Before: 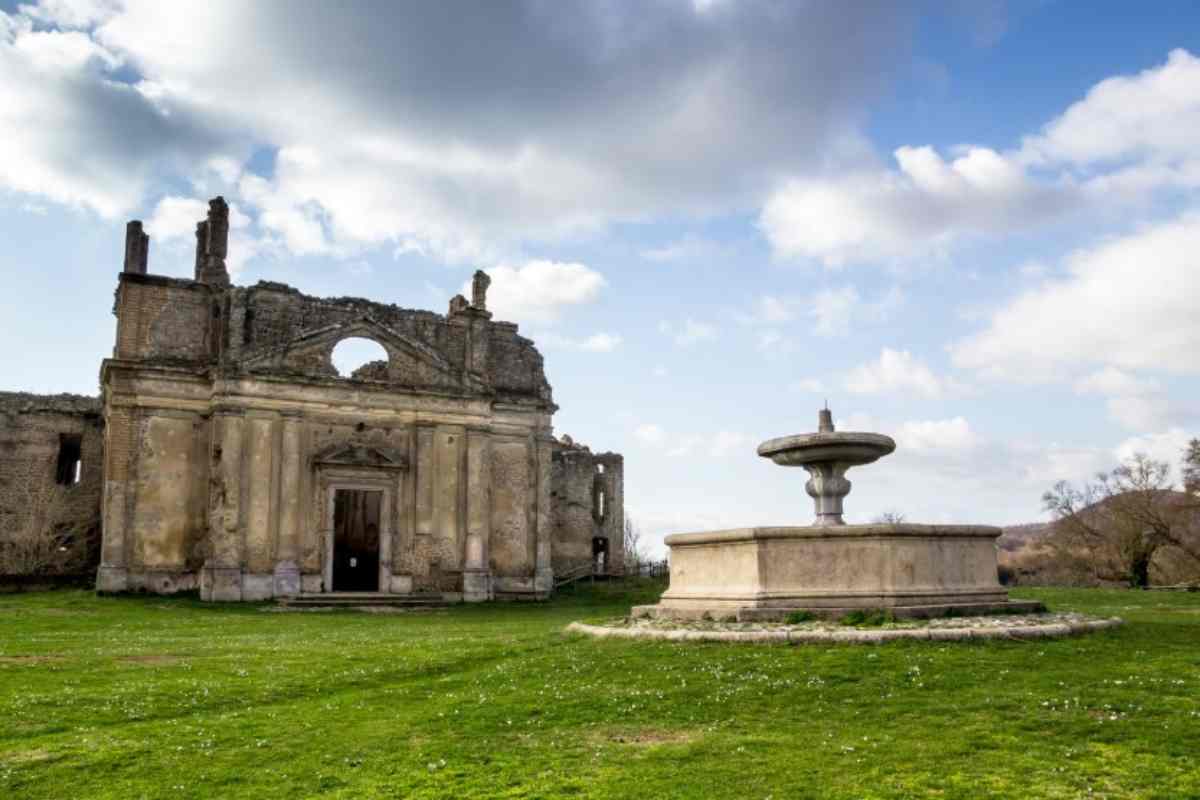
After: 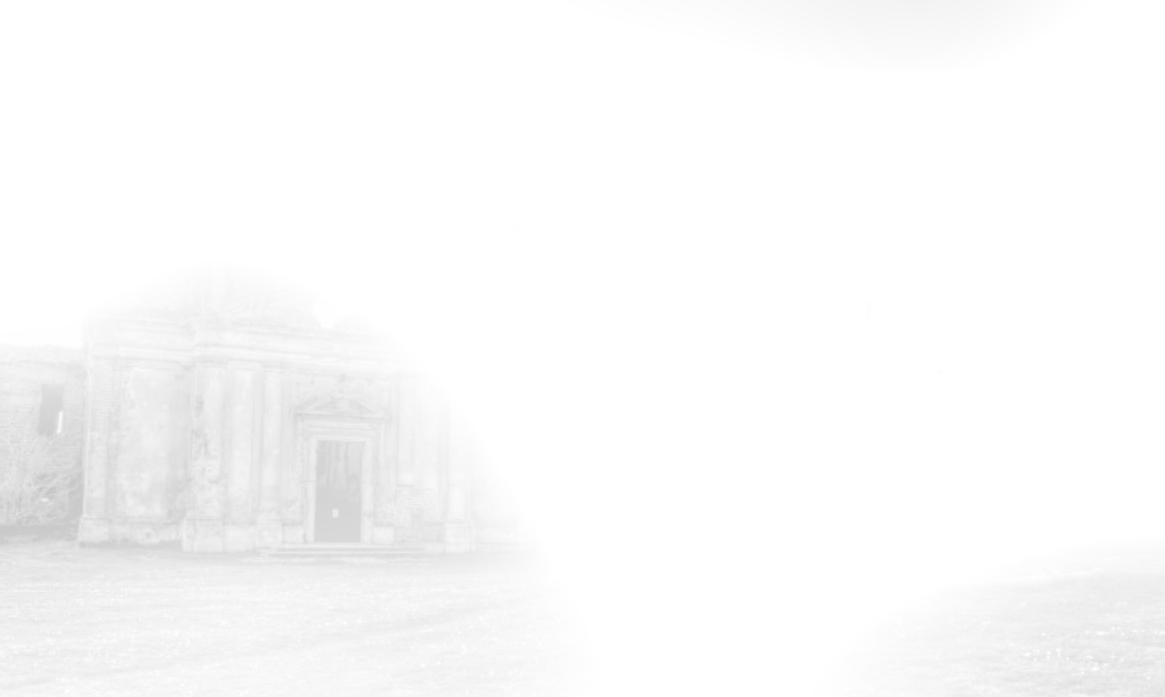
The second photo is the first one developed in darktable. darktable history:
color correction: highlights a* 4.02, highlights b* 4.98, shadows a* -7.55, shadows b* 4.98
bloom: size 25%, threshold 5%, strength 90%
crop: left 1.507%, top 6.147%, right 1.379%, bottom 6.637%
color contrast: green-magenta contrast 0.85, blue-yellow contrast 1.25, unbound 0
local contrast: highlights 74%, shadows 55%, detail 176%, midtone range 0.207
graduated density: density 2.02 EV, hardness 44%, rotation 0.374°, offset 8.21, hue 208.8°, saturation 97%
color zones: curves: ch0 [(0.002, 0.593) (0.143, 0.417) (0.285, 0.541) (0.455, 0.289) (0.608, 0.327) (0.727, 0.283) (0.869, 0.571) (1, 0.603)]; ch1 [(0, 0) (0.143, 0) (0.286, 0) (0.429, 0) (0.571, 0) (0.714, 0) (0.857, 0)]
